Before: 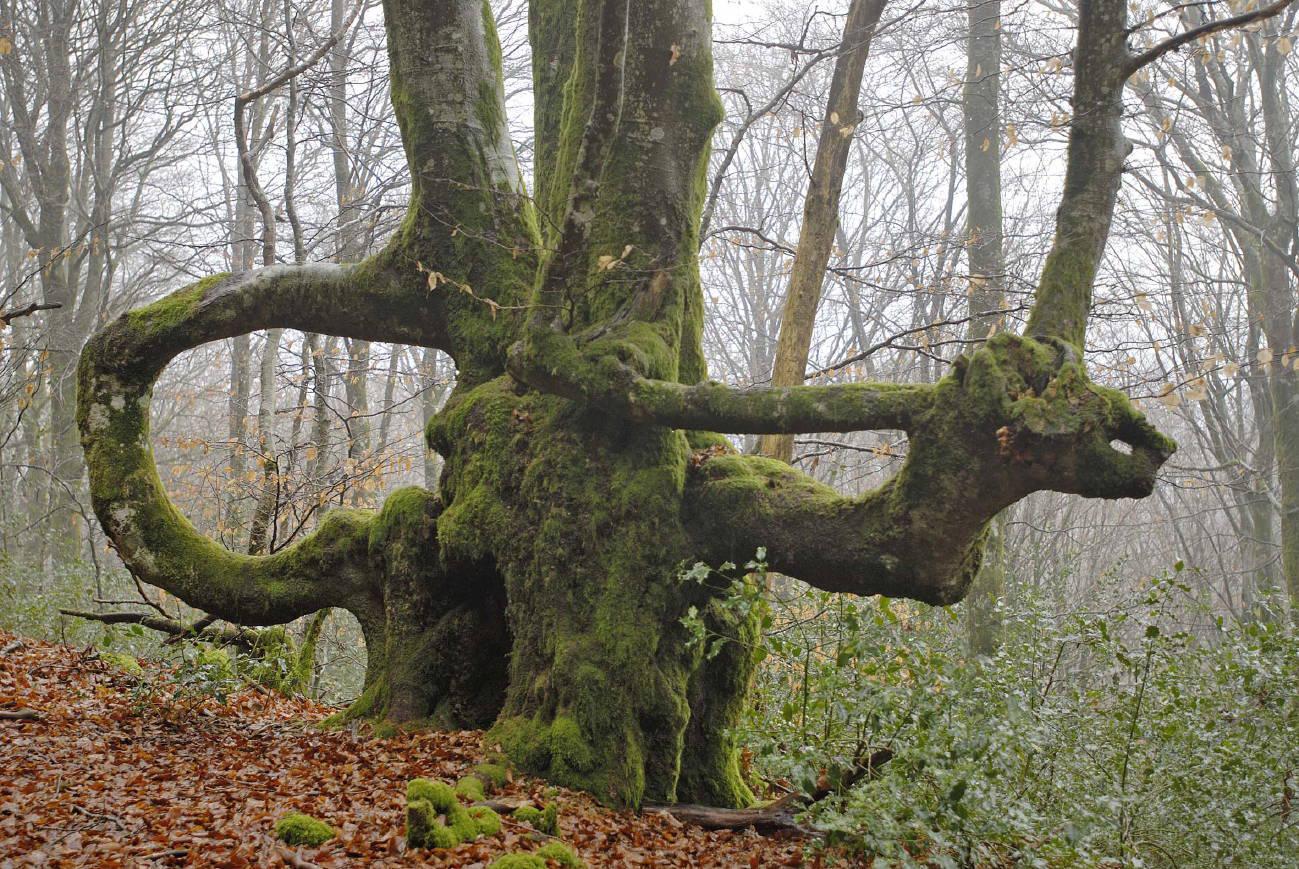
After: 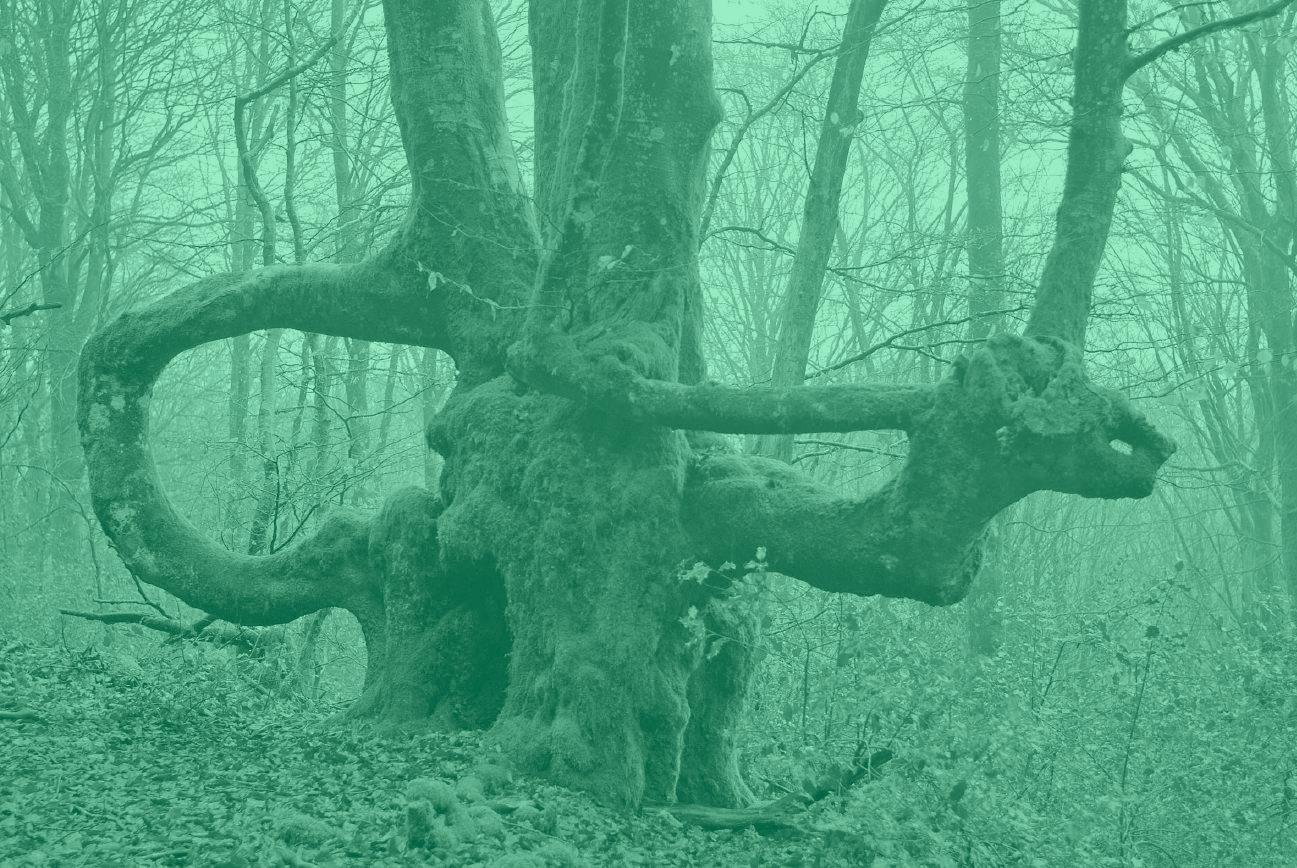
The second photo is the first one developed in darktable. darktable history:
exposure: exposure 0.2 EV, compensate highlight preservation false
colorize: hue 147.6°, saturation 65%, lightness 21.64%
crop and rotate: left 0.126%
